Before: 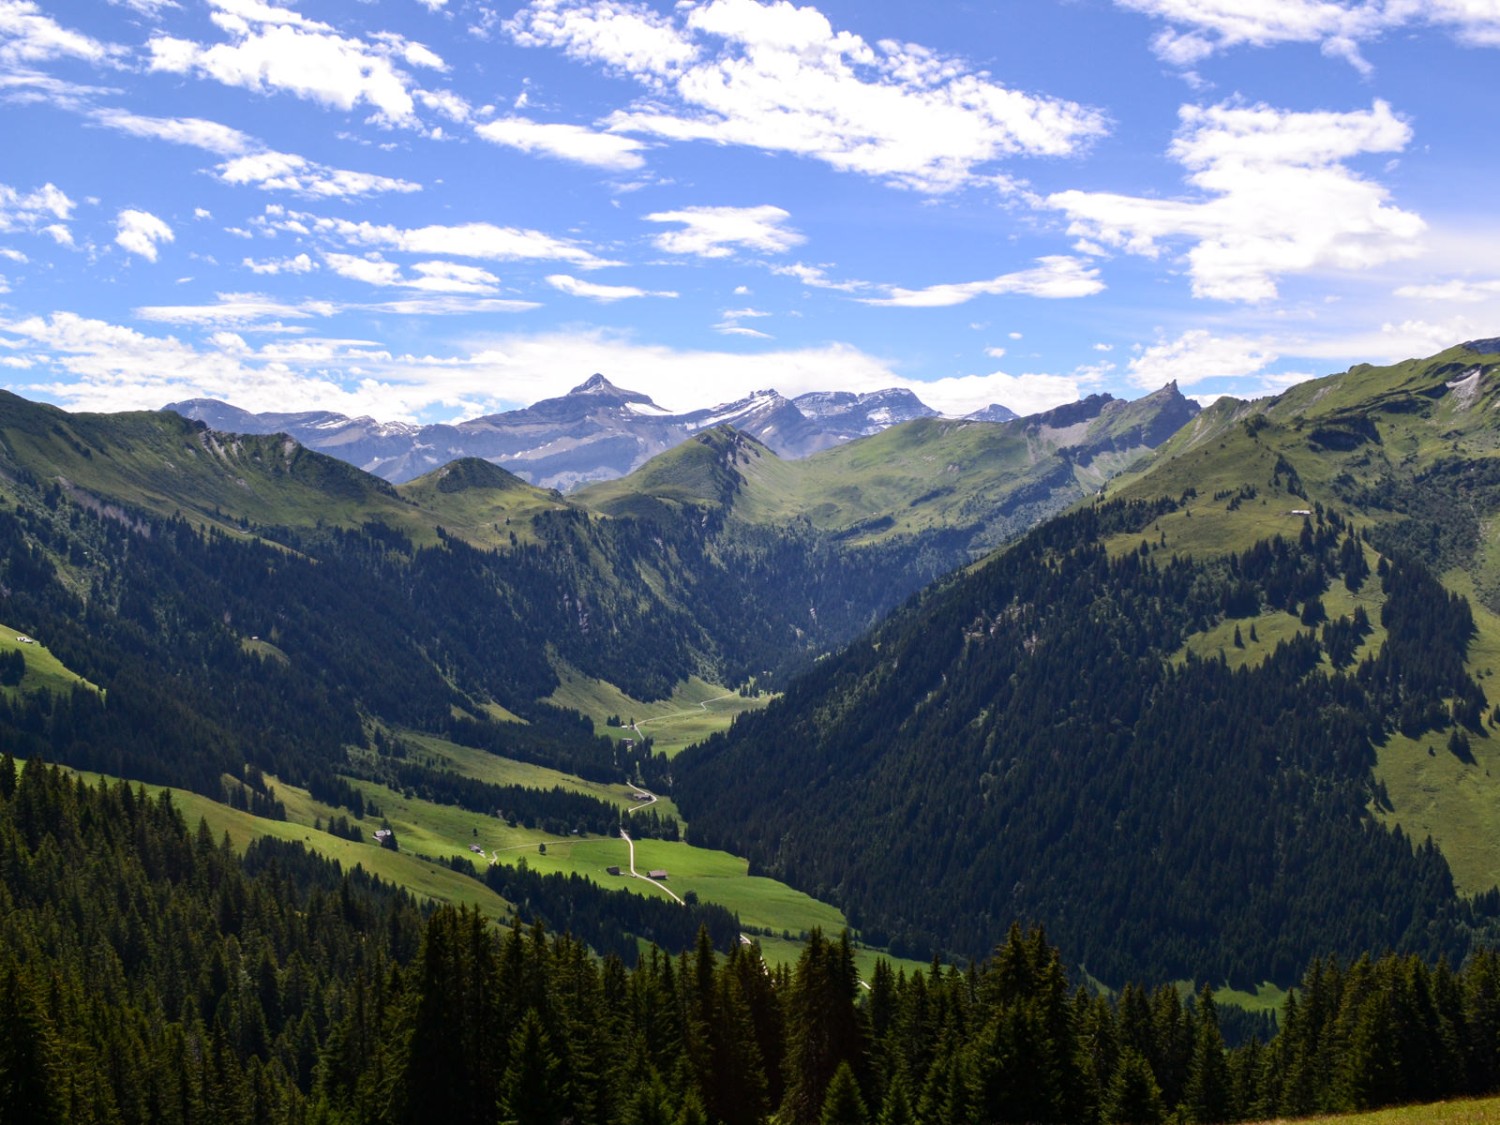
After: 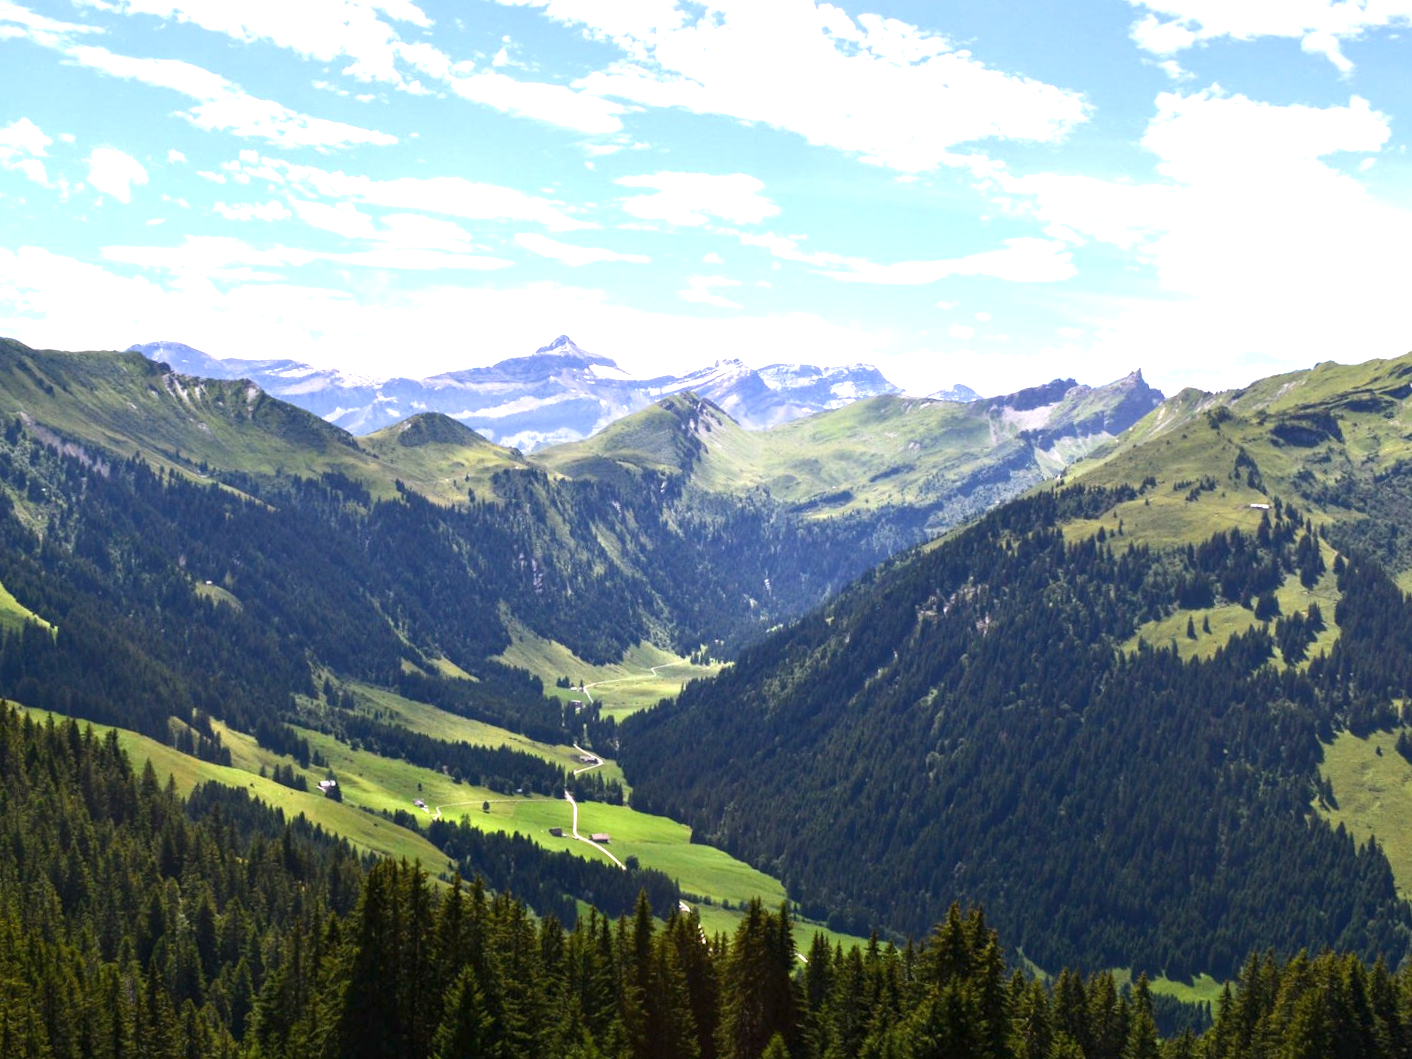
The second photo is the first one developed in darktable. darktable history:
crop and rotate: angle -2.7°
exposure: black level correction 0, exposure 1.2 EV, compensate highlight preservation false
